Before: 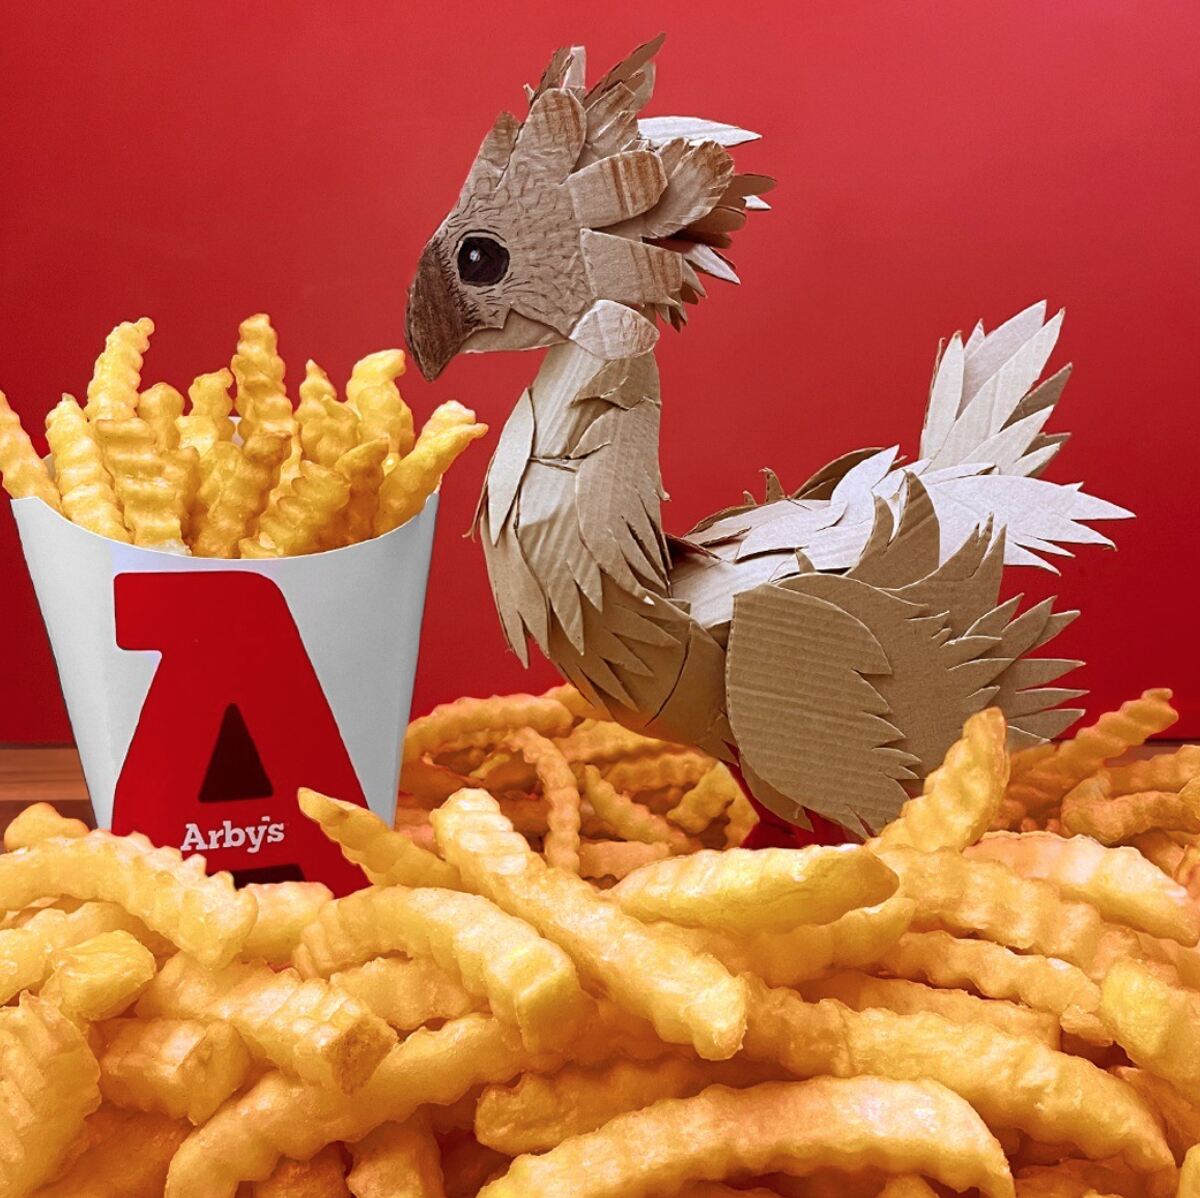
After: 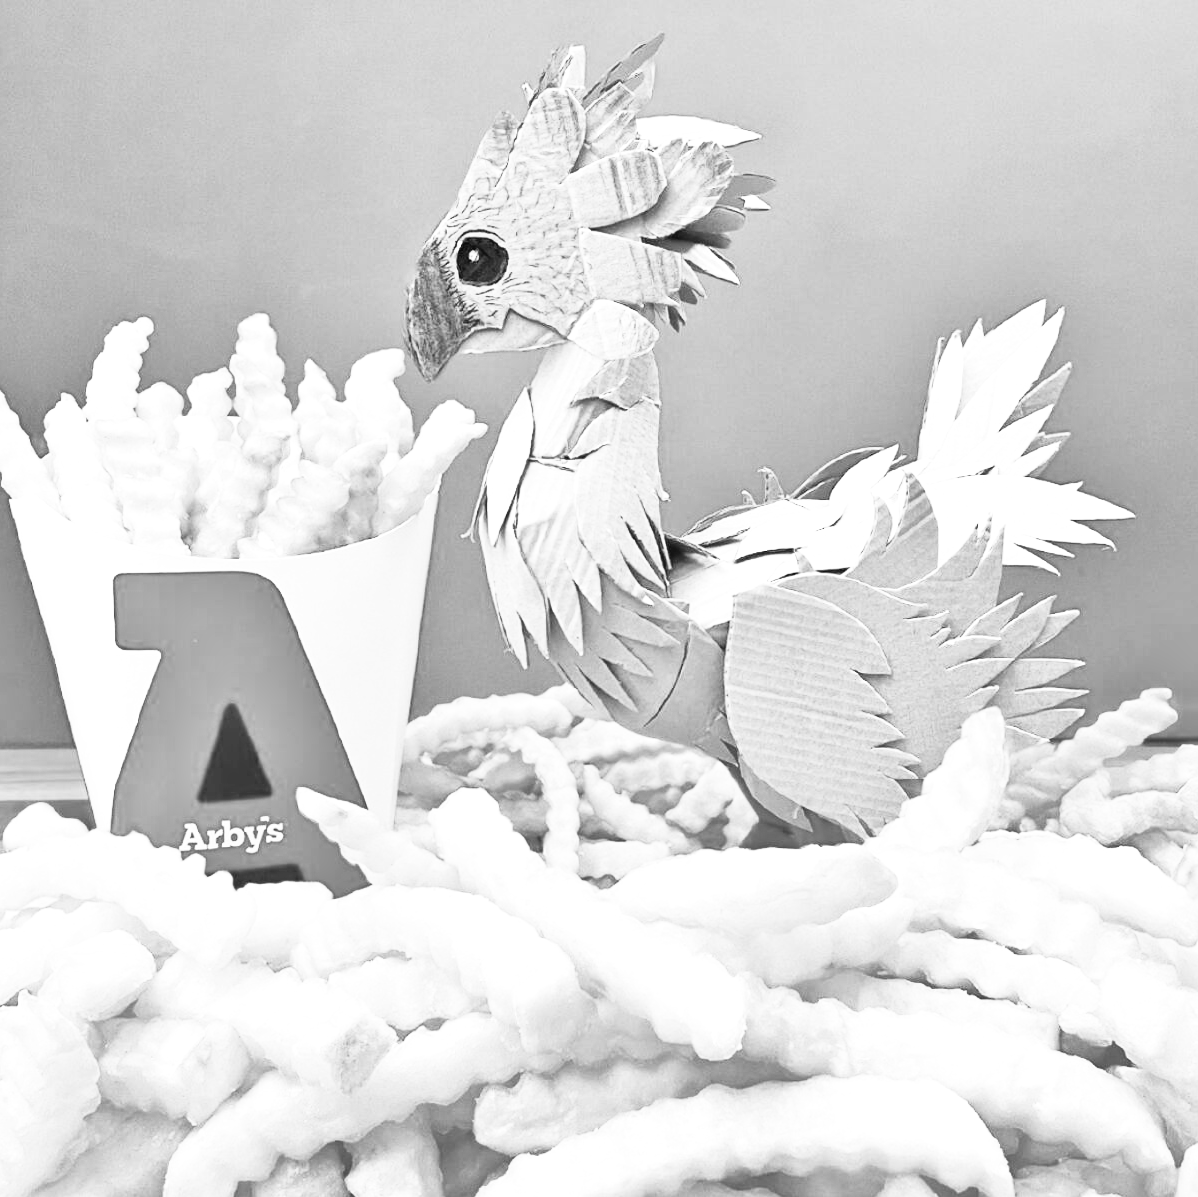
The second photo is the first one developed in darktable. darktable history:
color contrast: green-magenta contrast 0.3, blue-yellow contrast 0.15
white balance: red 0.954, blue 1.079
crop and rotate: left 0.126%
exposure: black level correction 0, exposure 0.7 EV, compensate exposure bias true, compensate highlight preservation false
contrast brightness saturation: contrast 0.53, brightness 0.47, saturation -1
tone equalizer: -7 EV 0.15 EV, -6 EV 0.6 EV, -5 EV 1.15 EV, -4 EV 1.33 EV, -3 EV 1.15 EV, -2 EV 0.6 EV, -1 EV 0.15 EV, mask exposure compensation -0.5 EV
